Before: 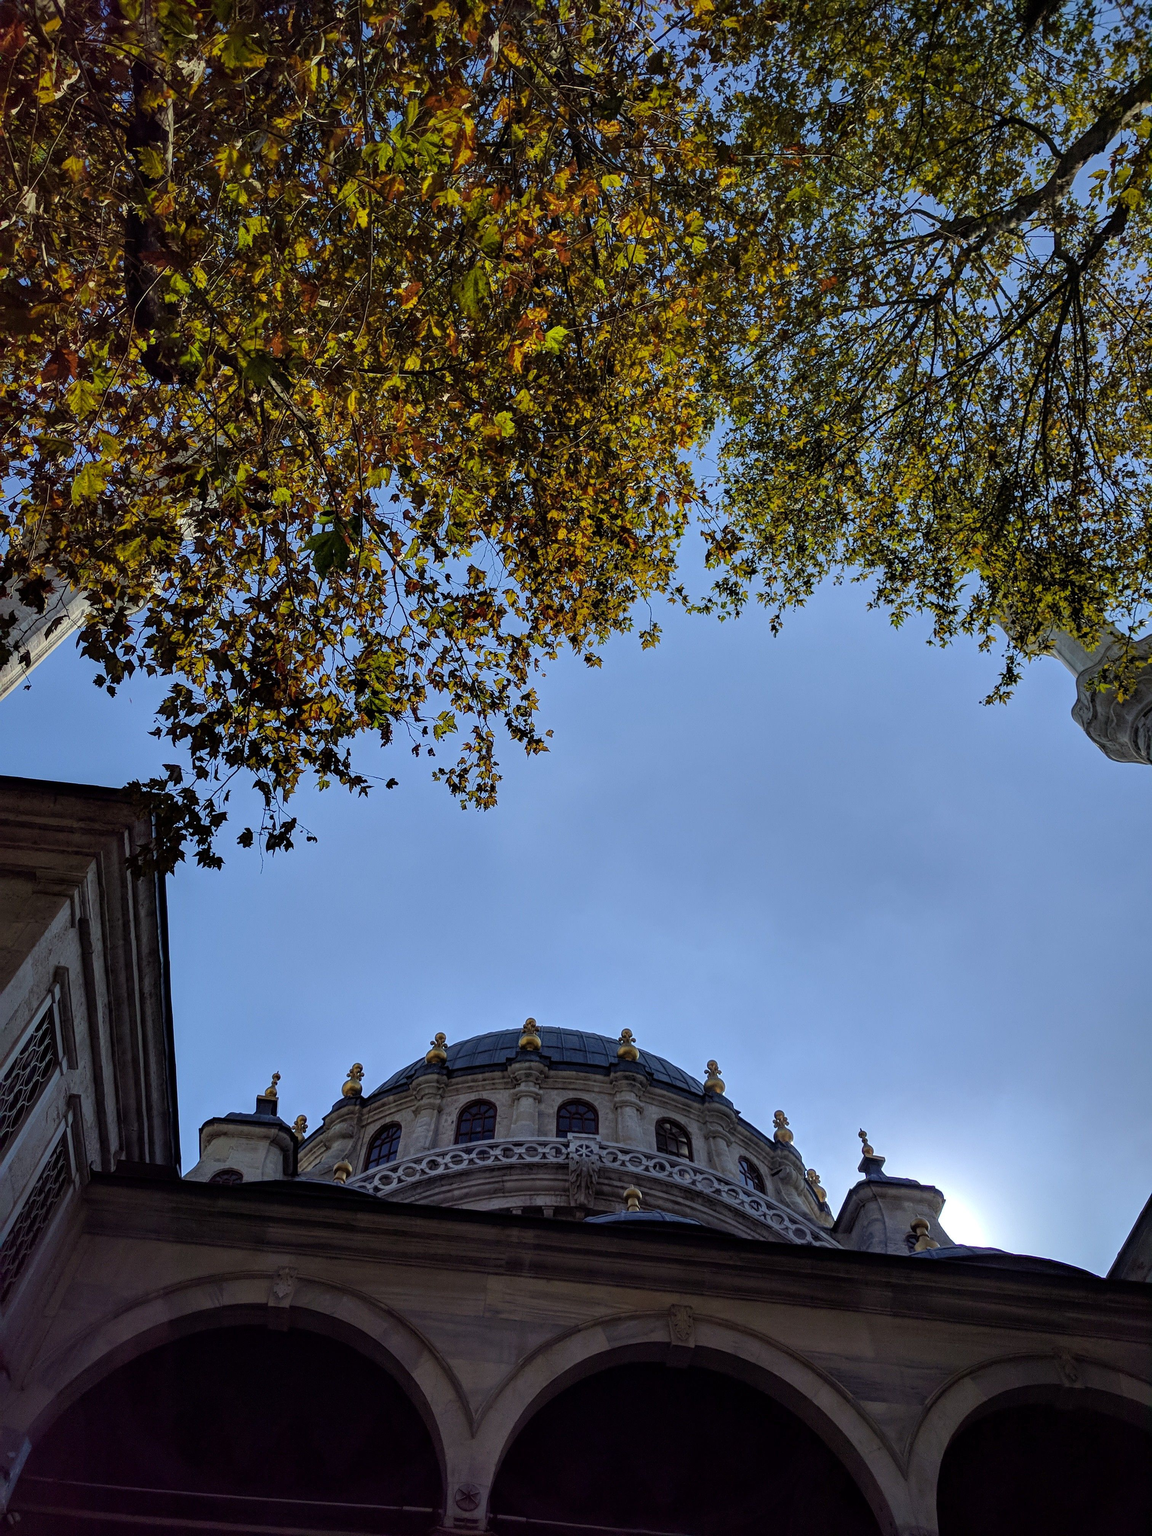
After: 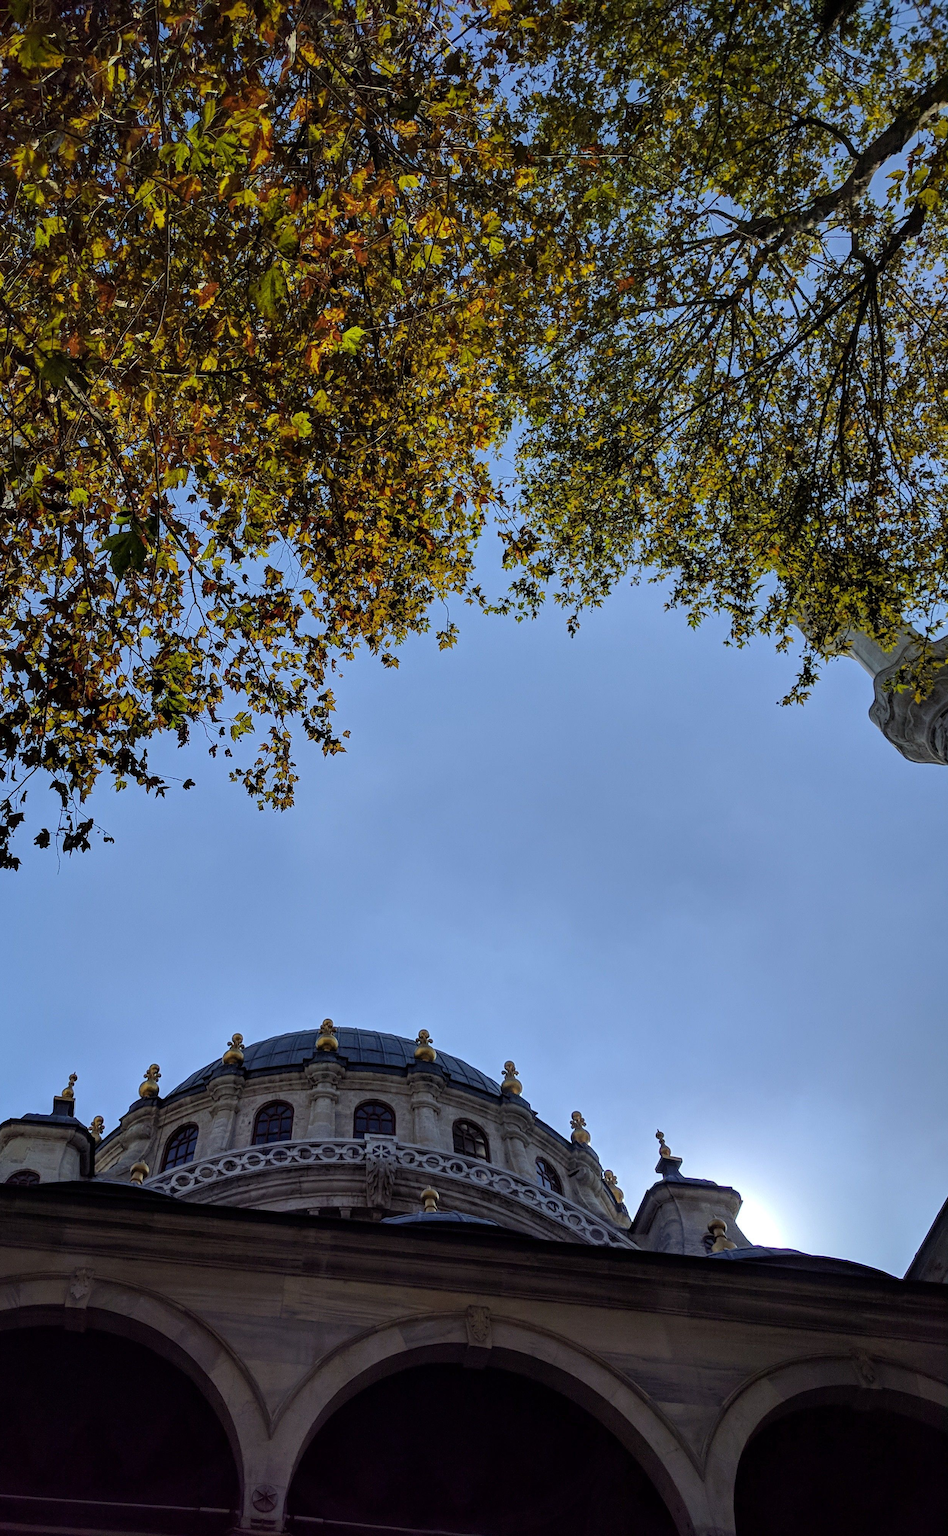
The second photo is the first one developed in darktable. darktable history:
crop: left 17.667%, bottom 0.043%
